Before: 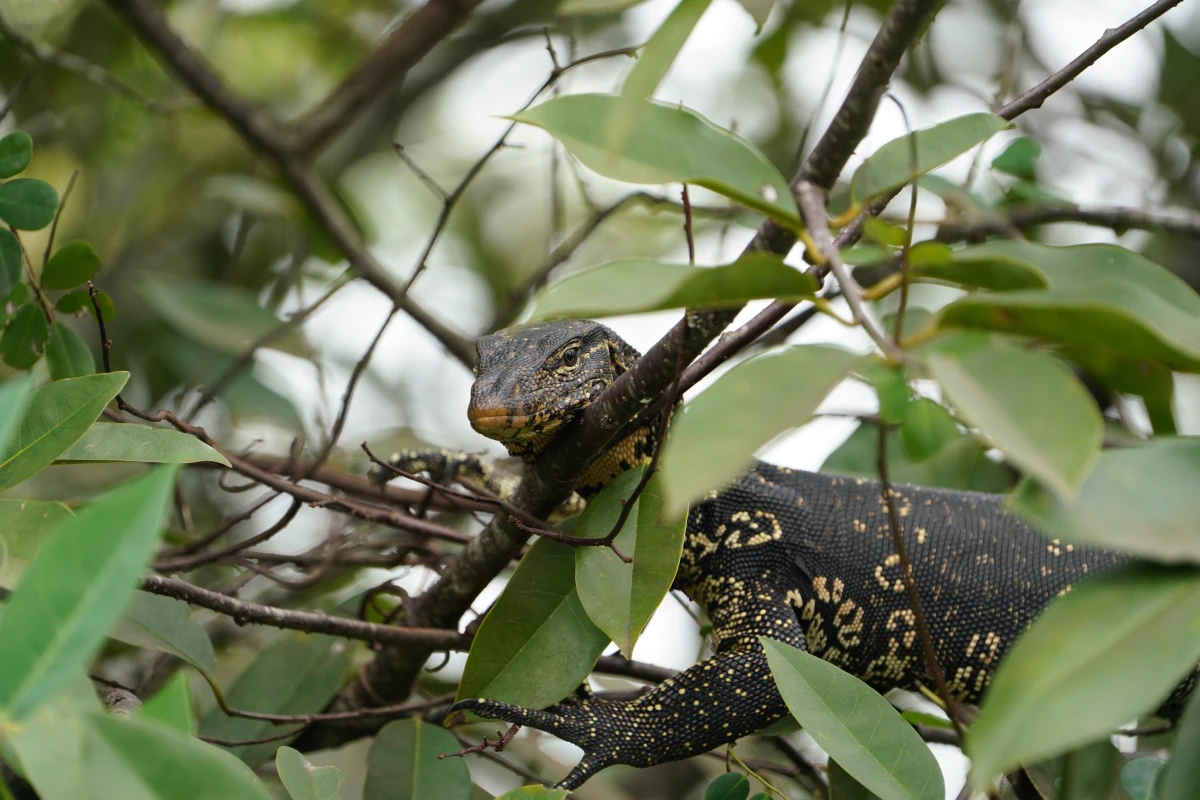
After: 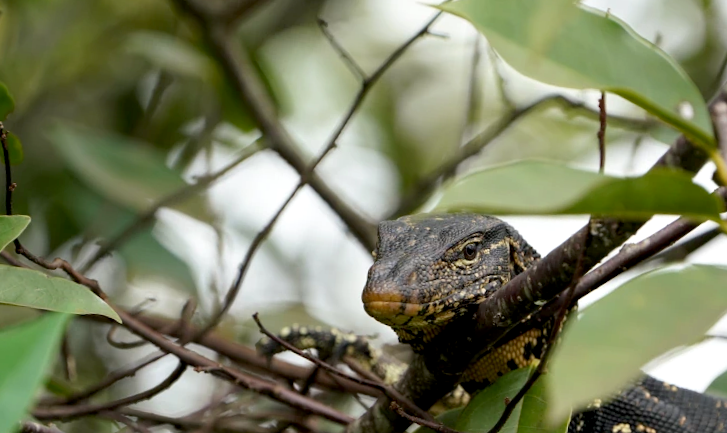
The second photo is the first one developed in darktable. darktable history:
exposure: black level correction 0.007, exposure 0.093 EV, compensate exposure bias true, compensate highlight preservation false
crop and rotate: angle -6.35°, left 2.2%, top 6.976%, right 27.461%, bottom 30.16%
